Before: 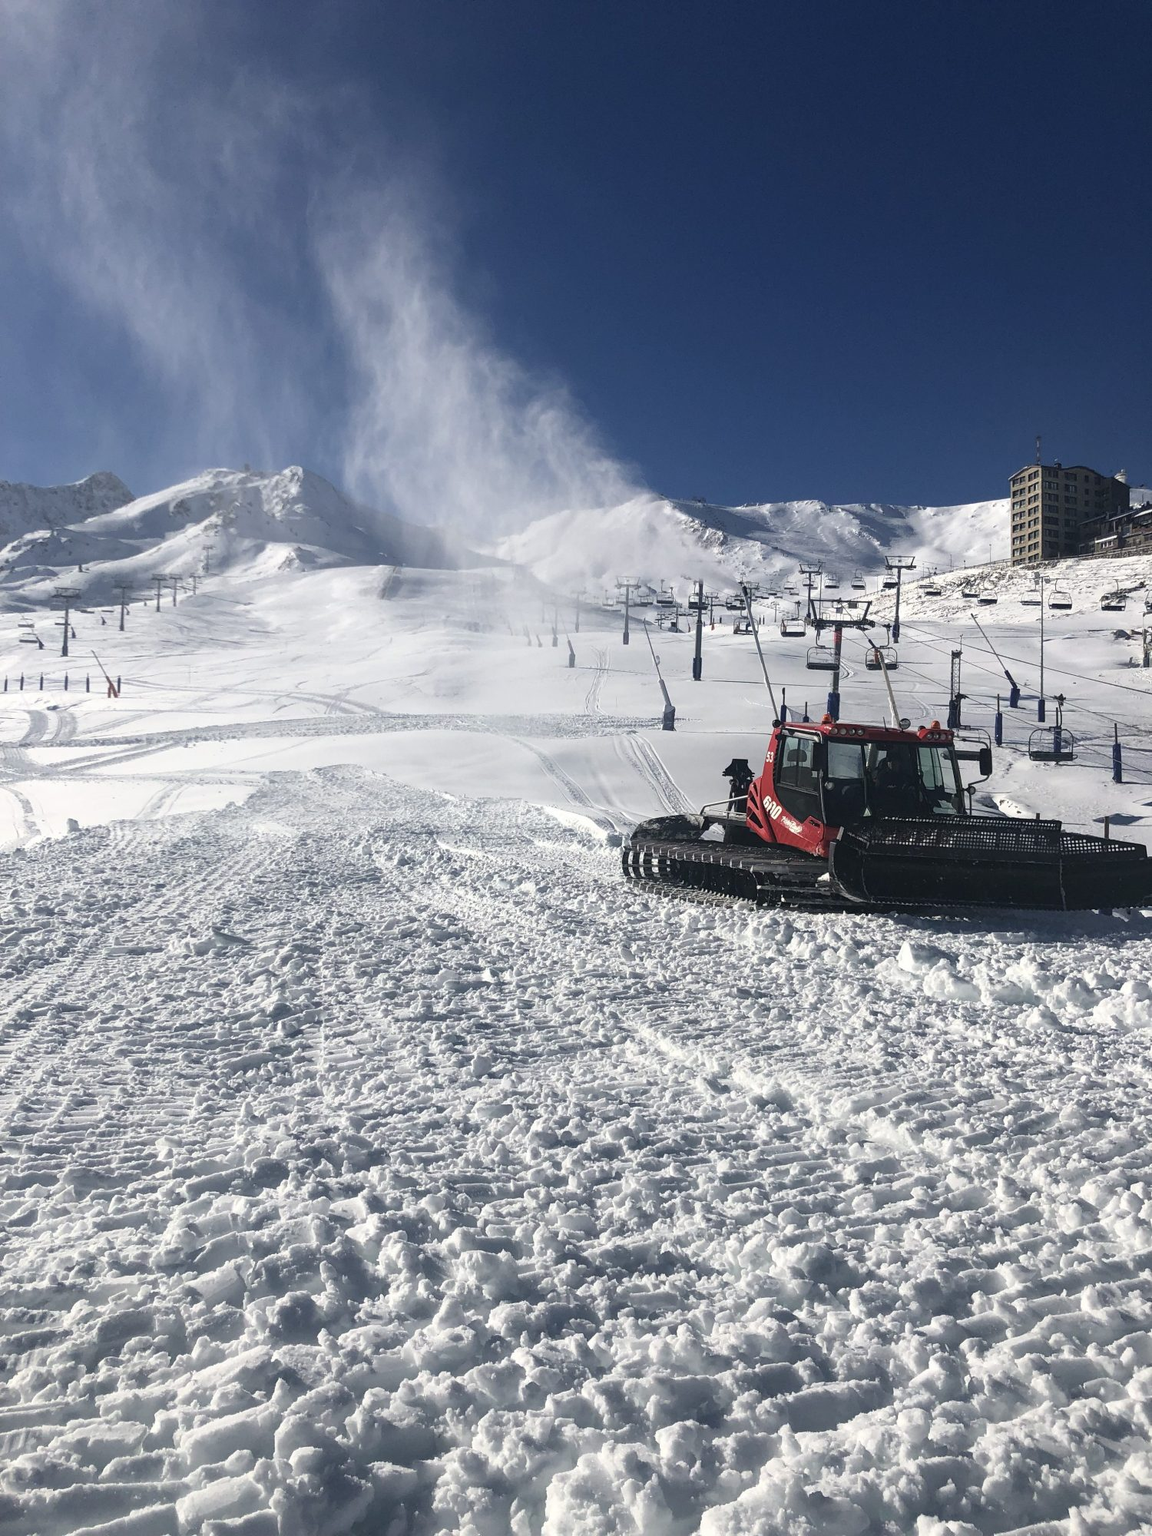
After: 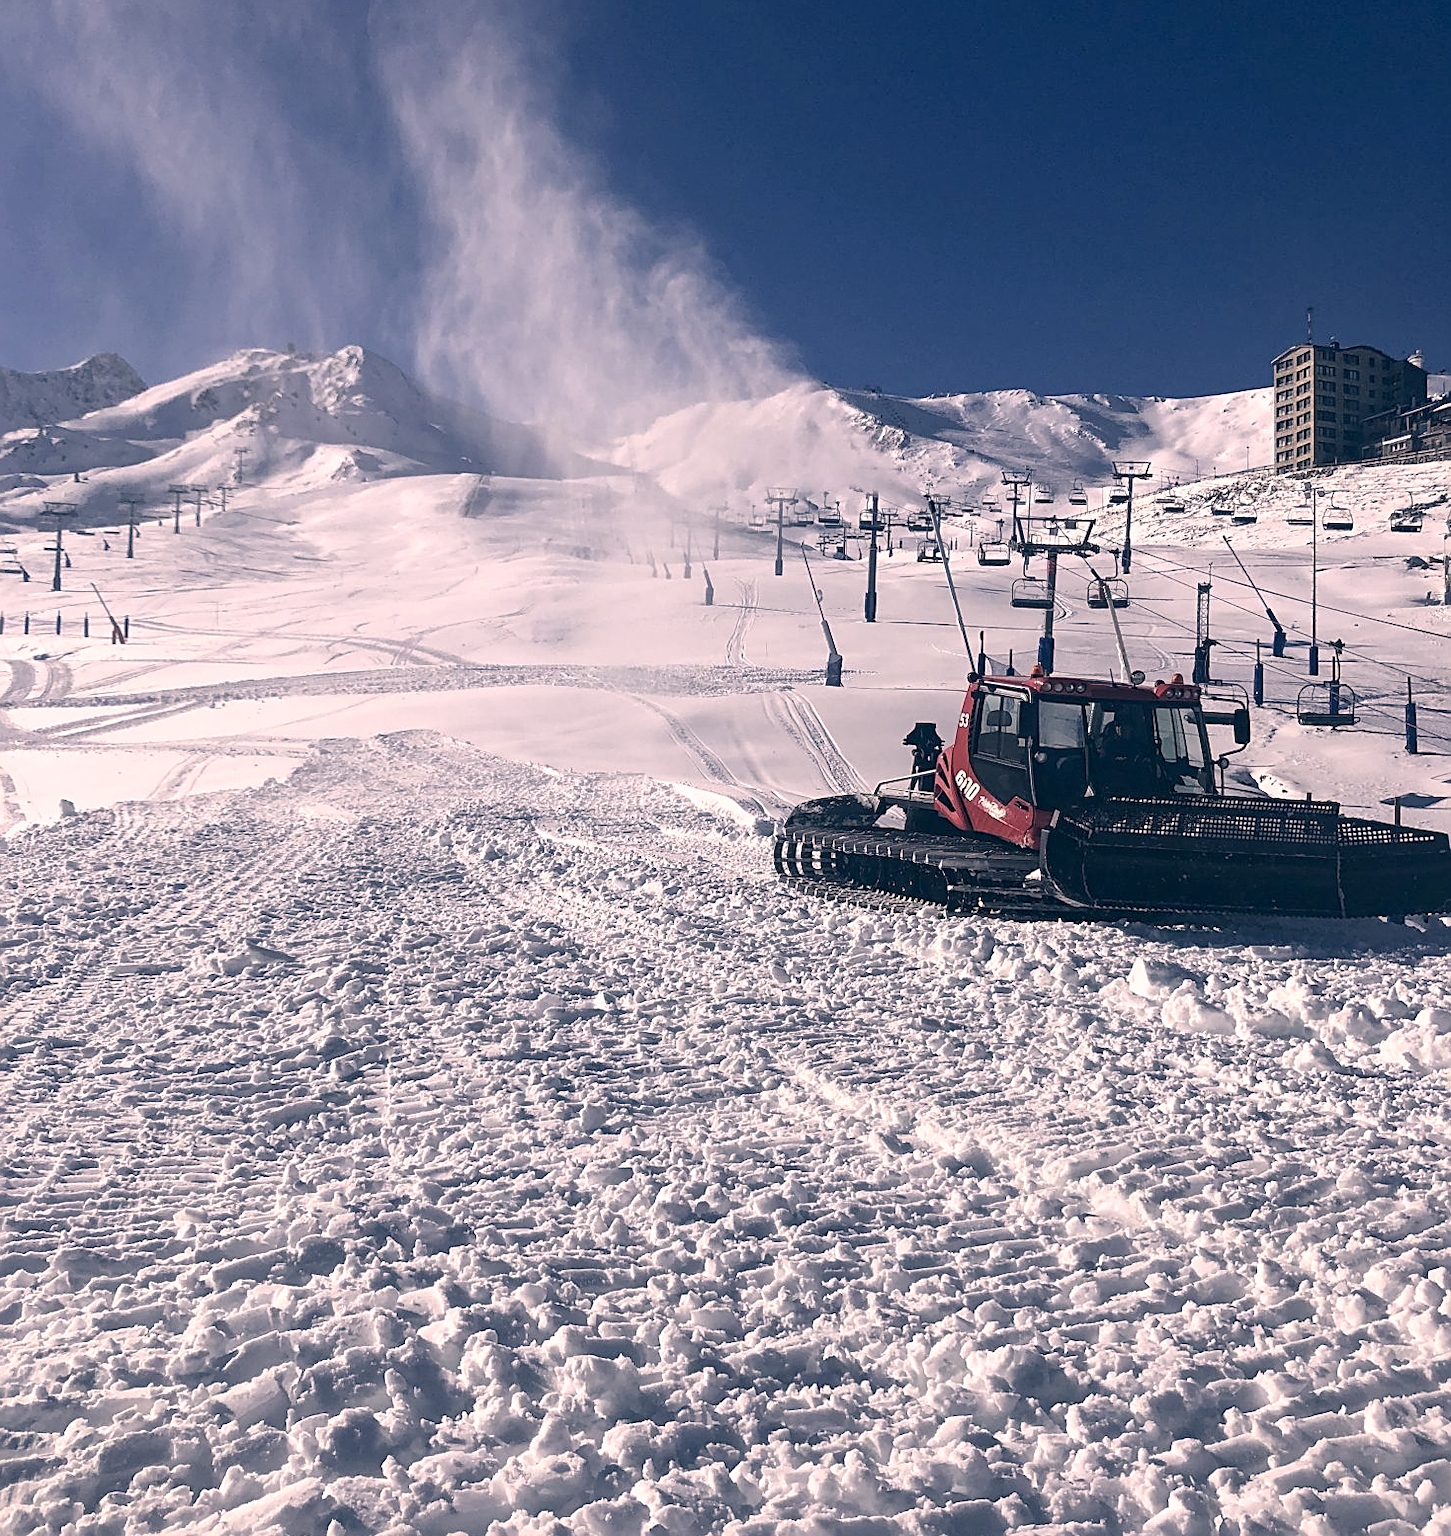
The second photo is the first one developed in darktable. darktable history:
crop and rotate: left 1.895%, top 12.885%, right 0.158%, bottom 9.403%
sharpen: on, module defaults
local contrast: mode bilateral grid, contrast 28, coarseness 15, detail 116%, midtone range 0.2
color correction: highlights a* 14.35, highlights b* 5.9, shadows a* -5.82, shadows b* -15.53, saturation 0.827
